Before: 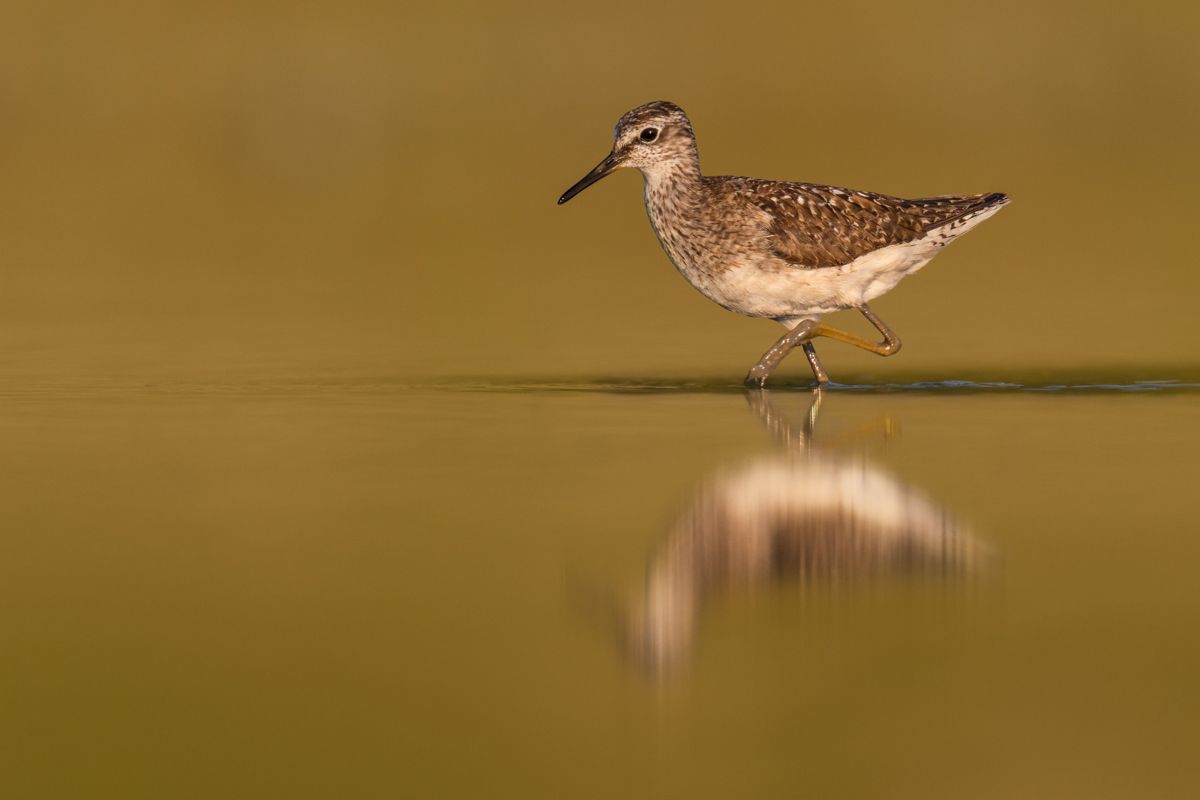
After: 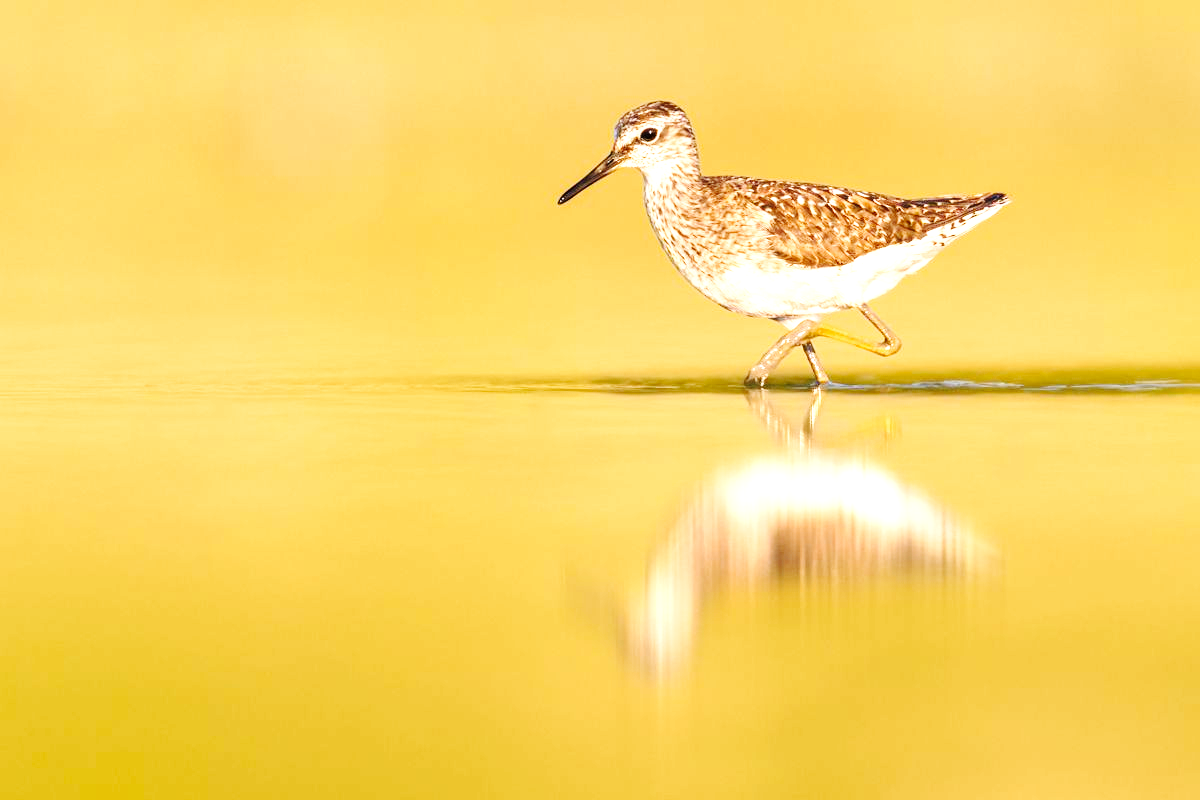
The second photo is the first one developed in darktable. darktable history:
base curve: curves: ch0 [(0, 0) (0.036, 0.025) (0.121, 0.166) (0.206, 0.329) (0.605, 0.79) (1, 1)], preserve colors none
exposure: black level correction 0, exposure 1.741 EV, compensate exposure bias true, compensate highlight preservation false
